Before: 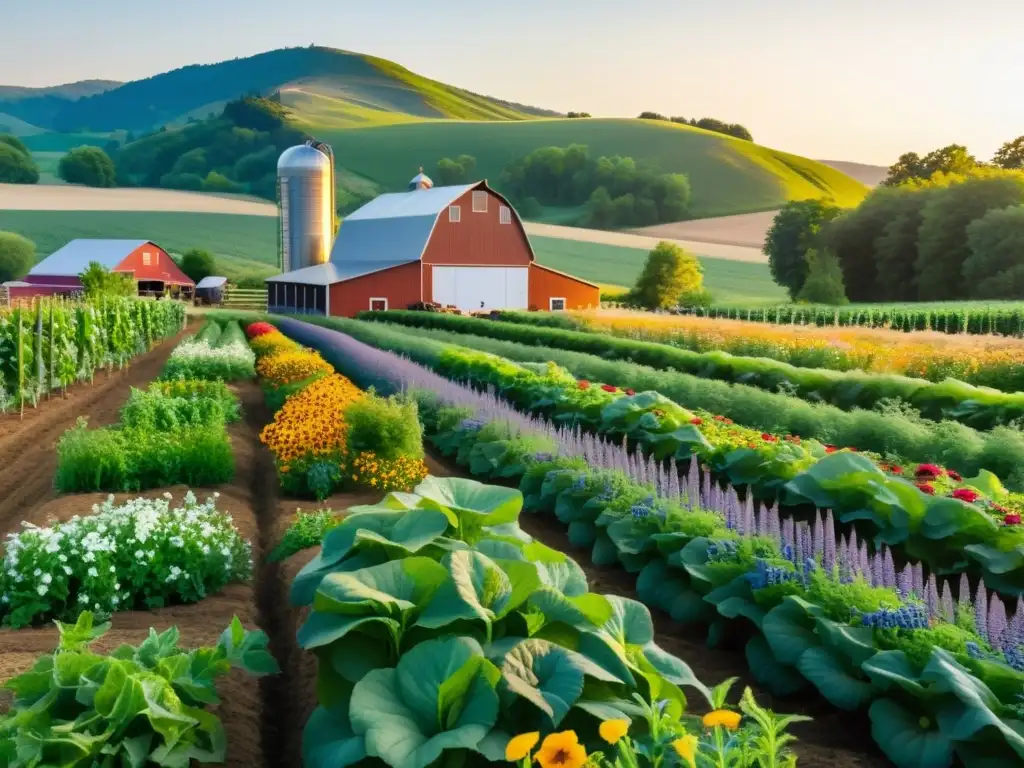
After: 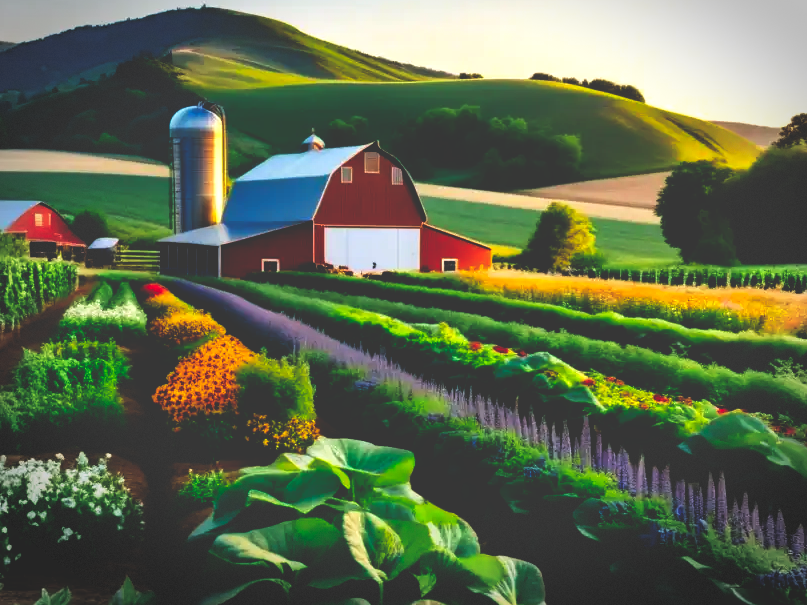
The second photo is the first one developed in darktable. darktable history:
vignetting: center (0.036, -0.085), automatic ratio true, dithering 8-bit output
base curve: curves: ch0 [(0, 0.036) (0.083, 0.04) (0.804, 1)], preserve colors none
crop and rotate: left 10.622%, top 5.12%, right 10.507%, bottom 15.974%
